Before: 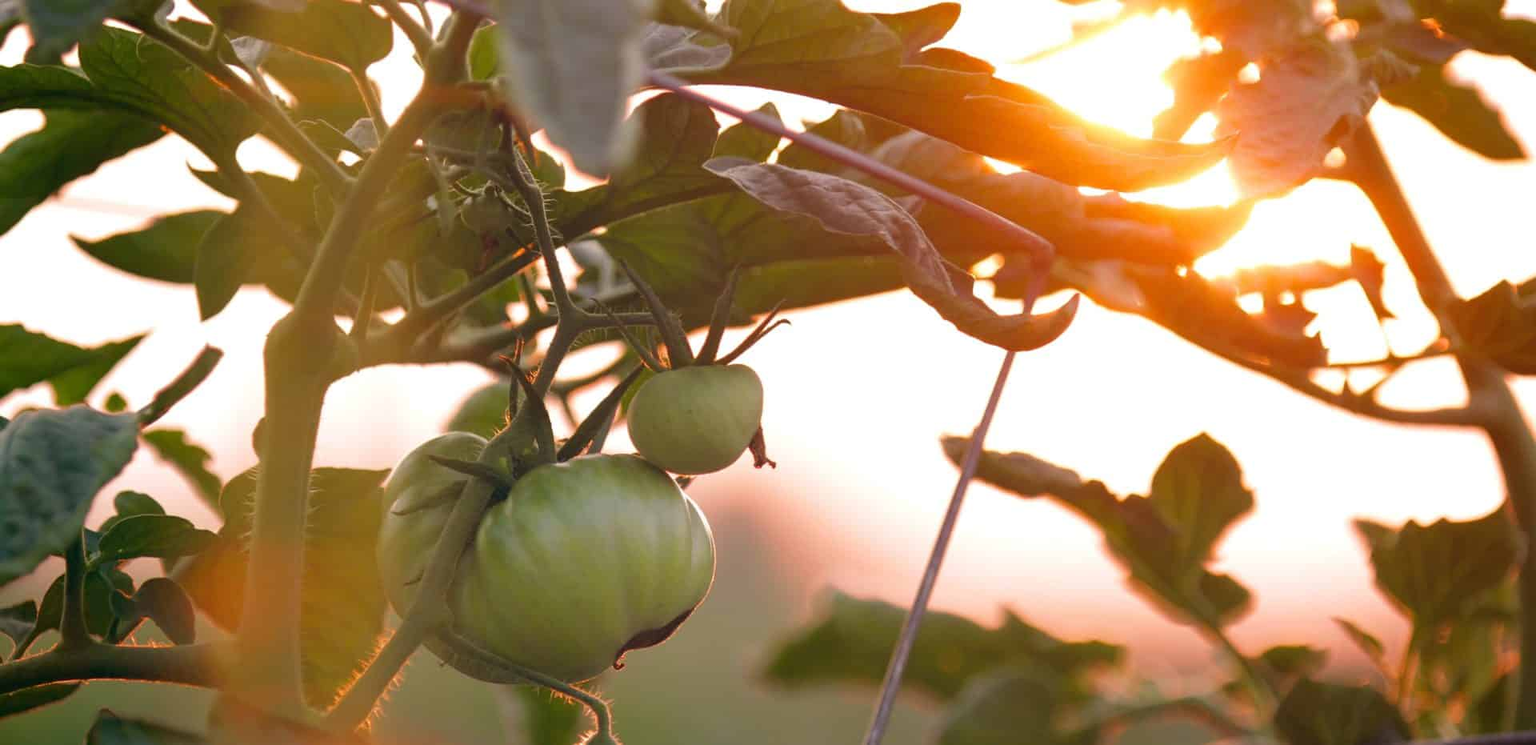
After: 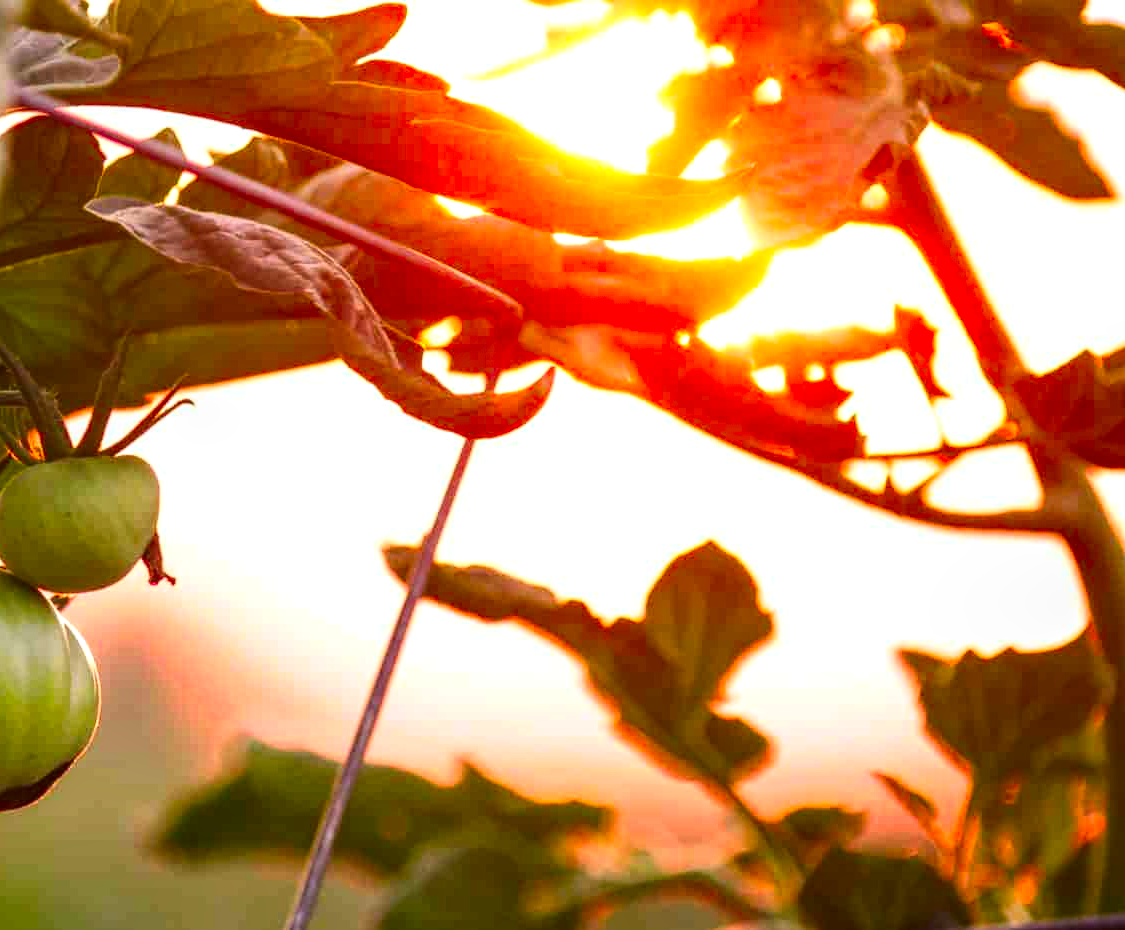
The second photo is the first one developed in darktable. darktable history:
local contrast: highlights 61%, detail 143%, midtone range 0.428
crop: left 41.402%
contrast brightness saturation: contrast 0.26, brightness 0.02, saturation 0.87
